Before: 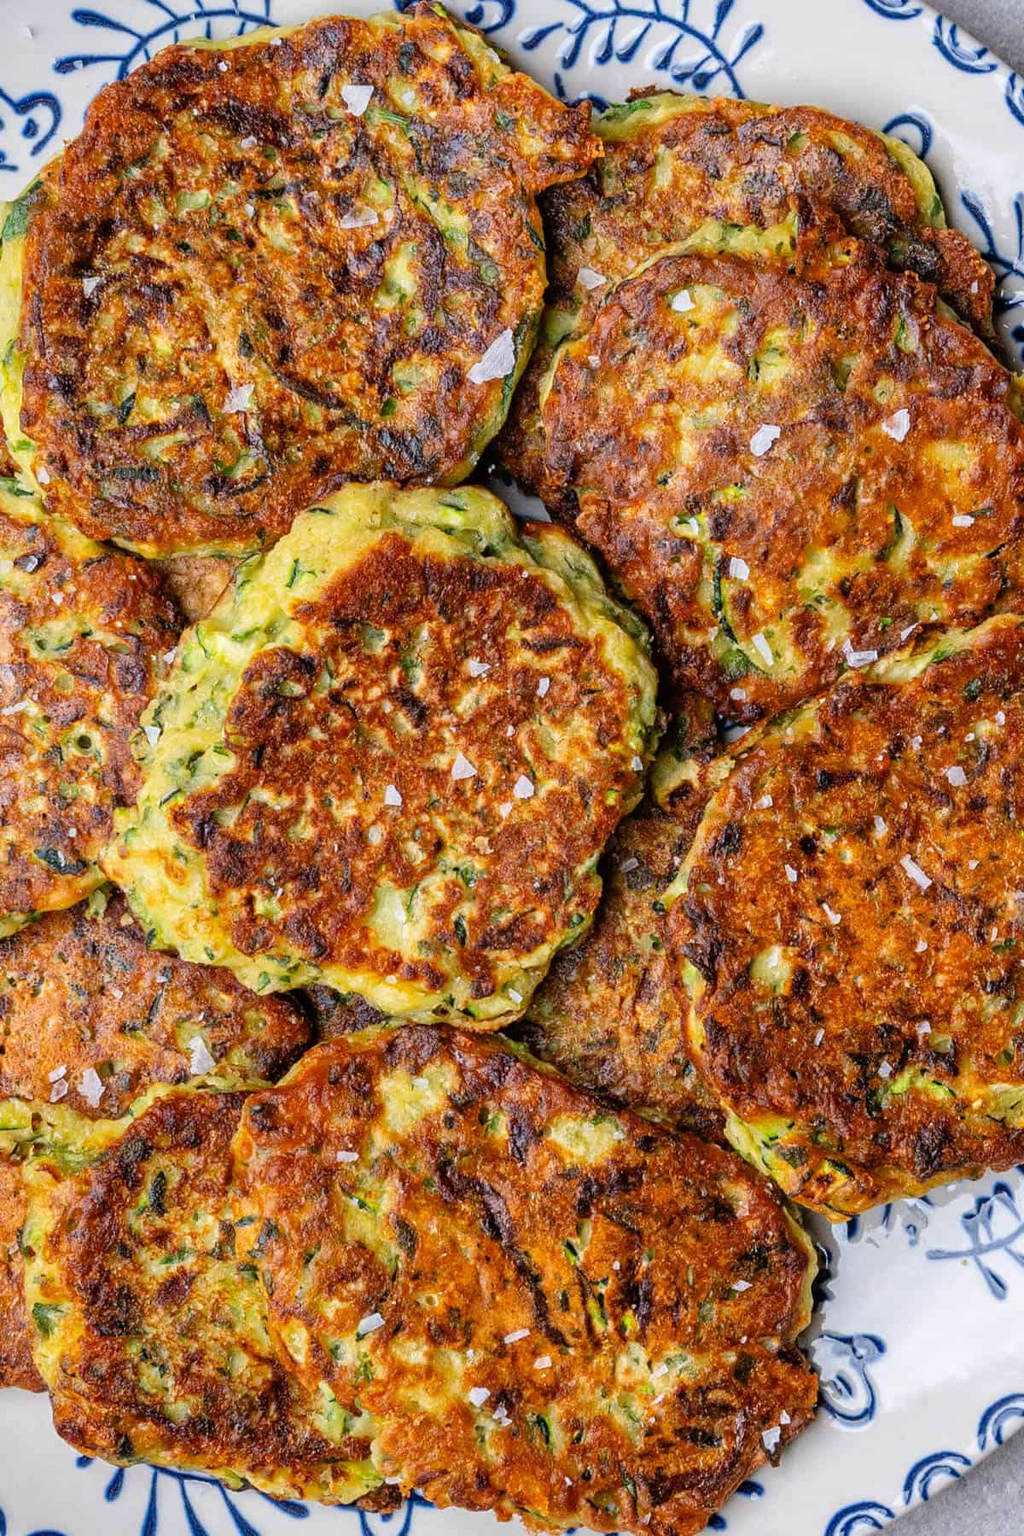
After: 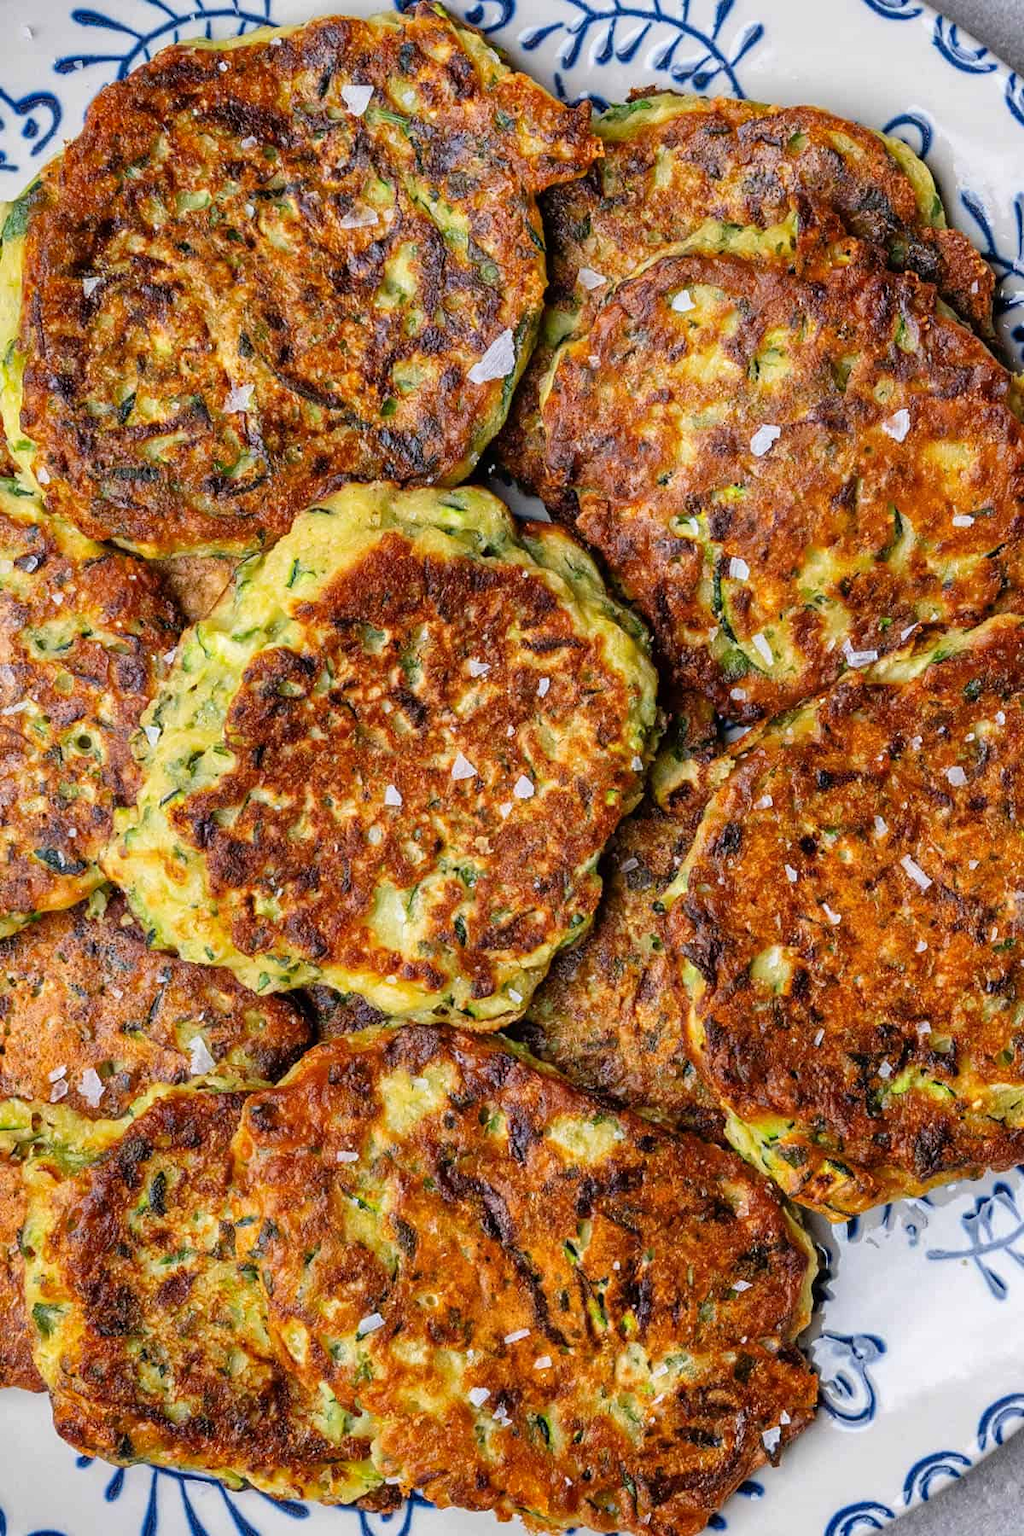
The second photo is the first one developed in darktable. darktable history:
shadows and highlights: radius 263.77, soften with gaussian
